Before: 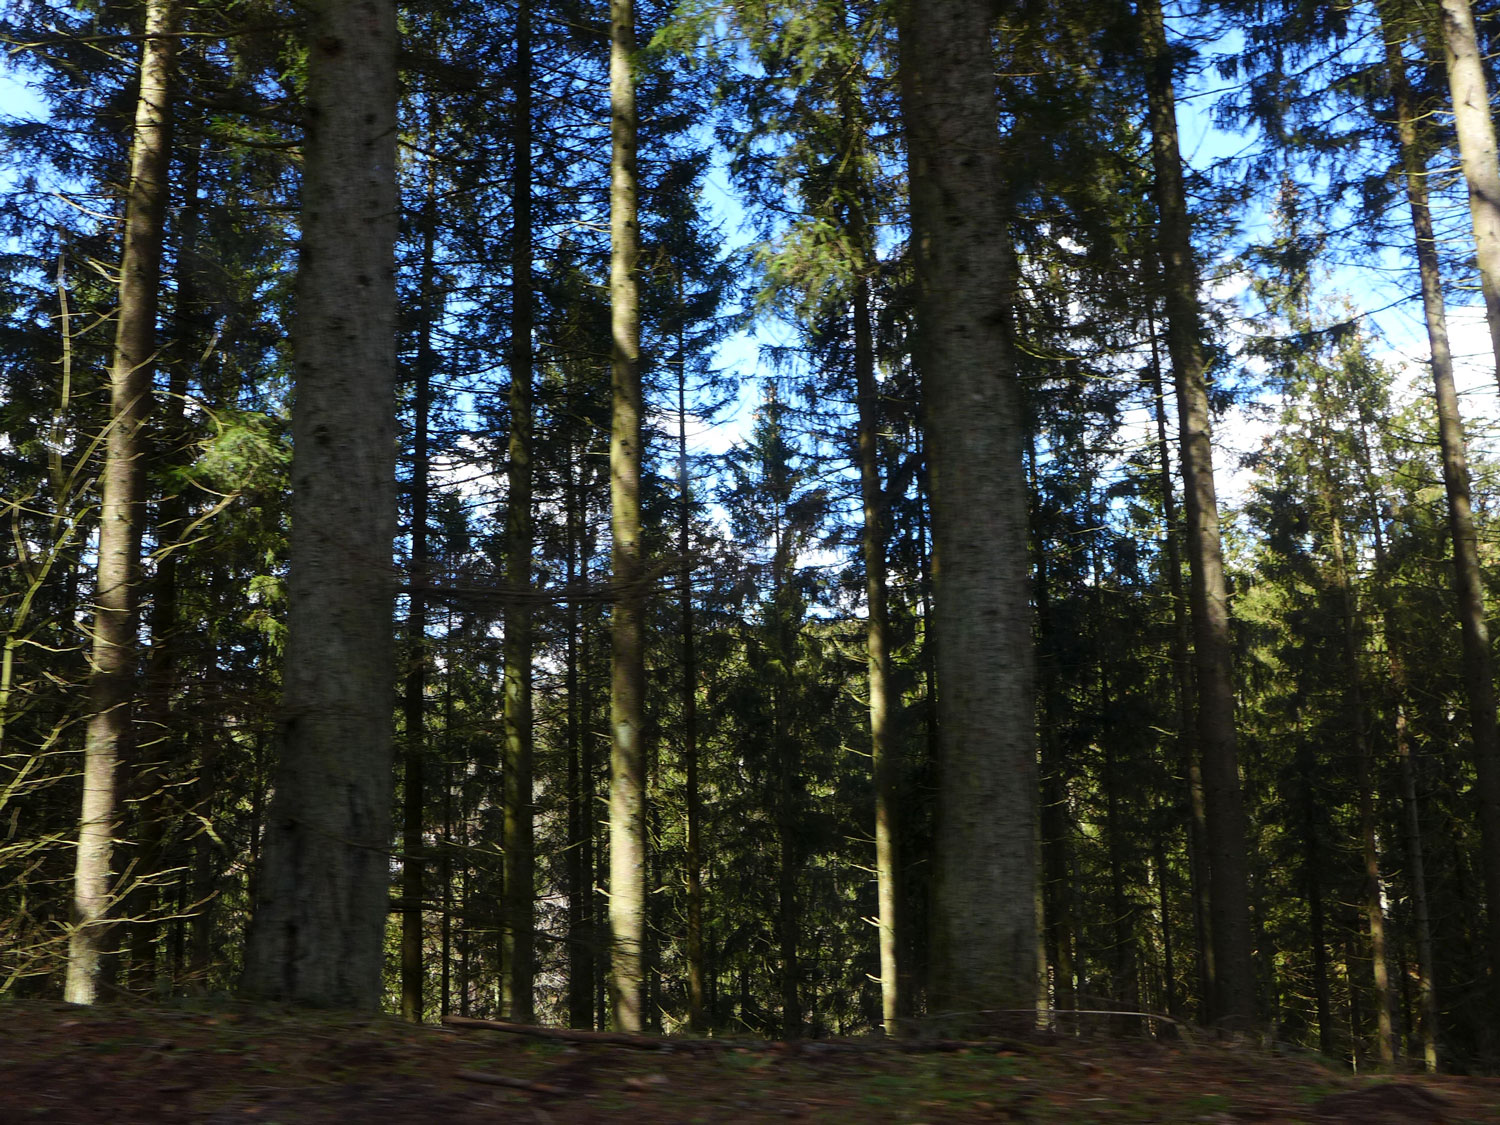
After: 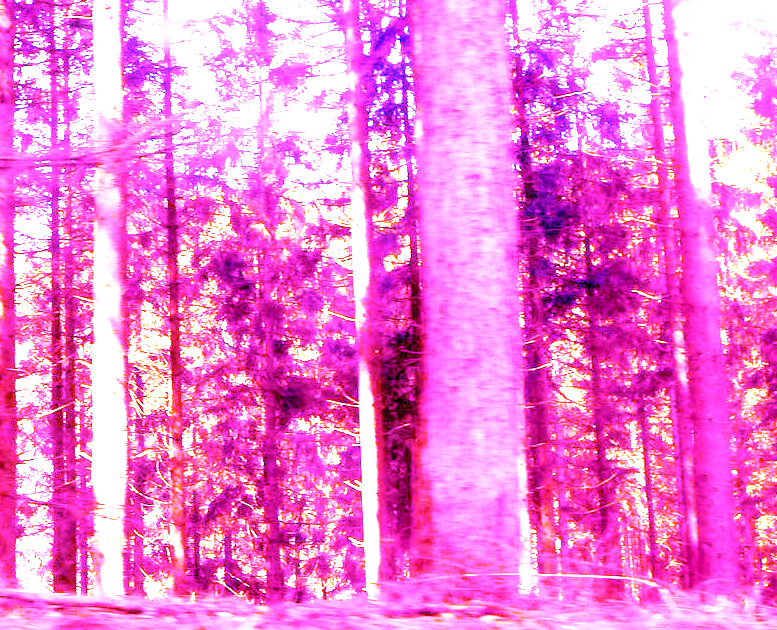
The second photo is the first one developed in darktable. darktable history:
base curve: curves: ch0 [(0, 0) (0.012, 0.01) (0.073, 0.168) (0.31, 0.711) (0.645, 0.957) (1, 1)], preserve colors none
contrast brightness saturation: brightness 0.13
crop: left 34.479%, top 38.822%, right 13.718%, bottom 5.172%
white balance: red 8, blue 8
contrast equalizer: octaves 7, y [[0.502, 0.505, 0.512, 0.529, 0.564, 0.588], [0.5 ×6], [0.502, 0.505, 0.512, 0.529, 0.564, 0.588], [0, 0.001, 0.001, 0.004, 0.008, 0.011], [0, 0.001, 0.001, 0.004, 0.008, 0.011]], mix -1
local contrast: detail 130%
